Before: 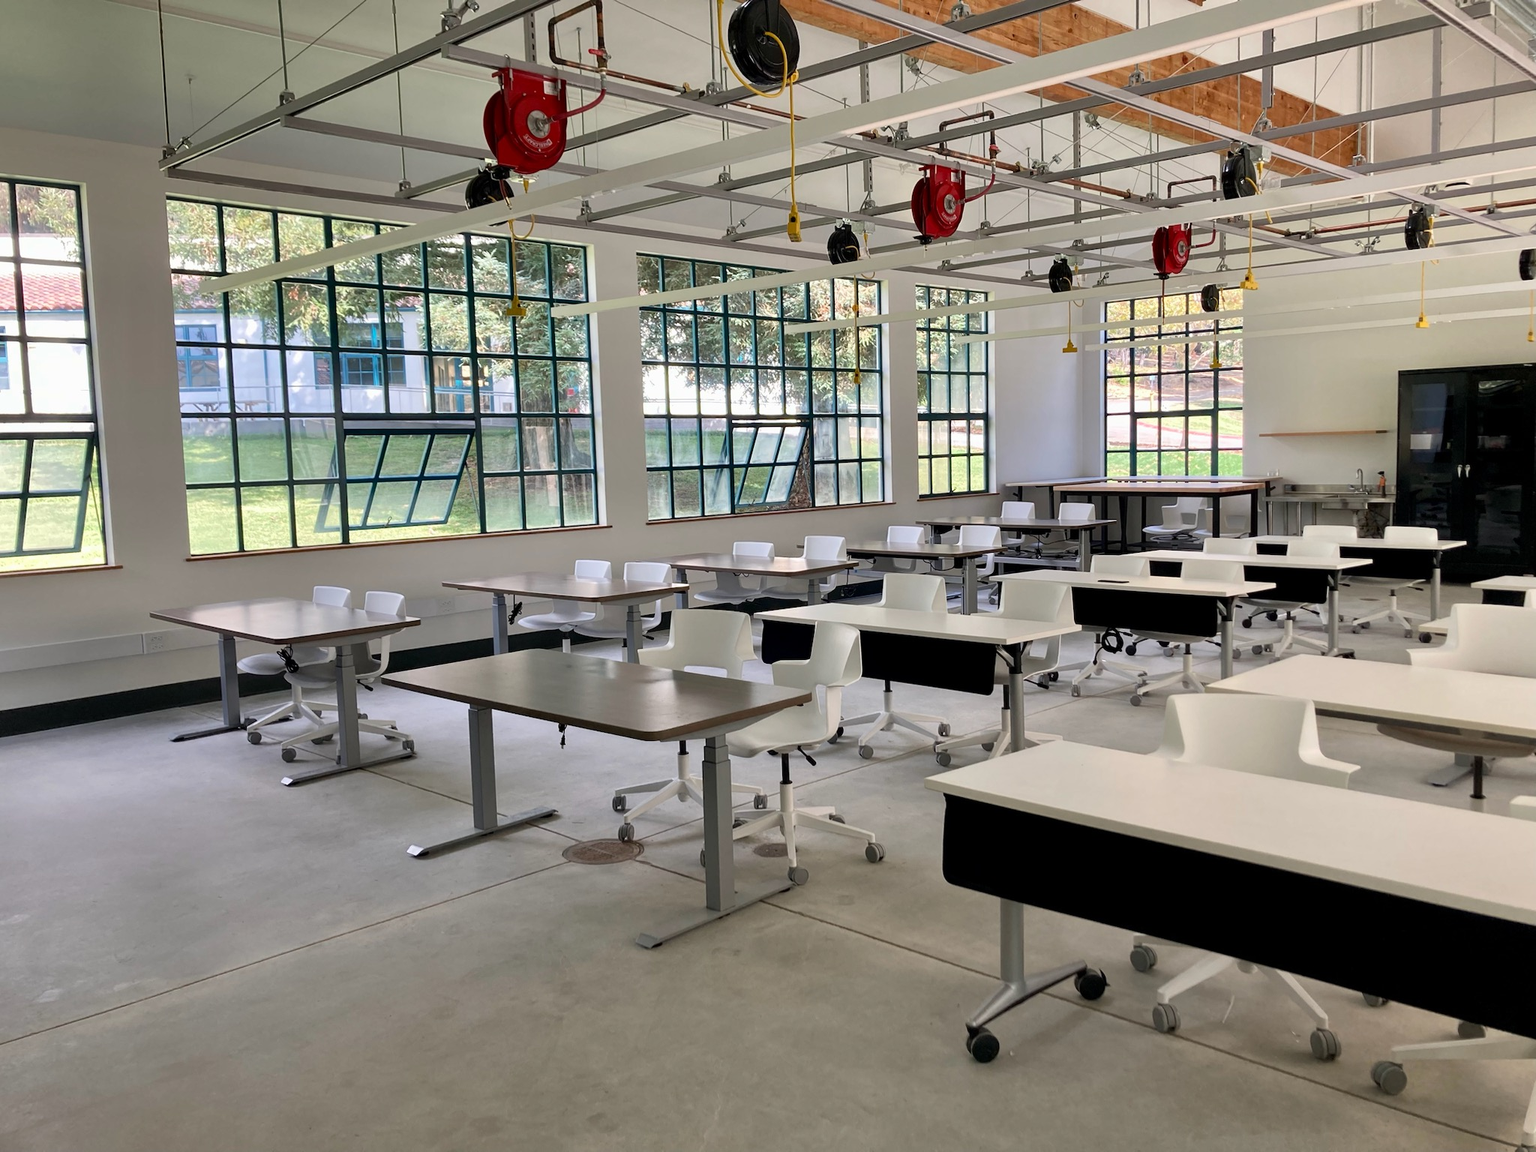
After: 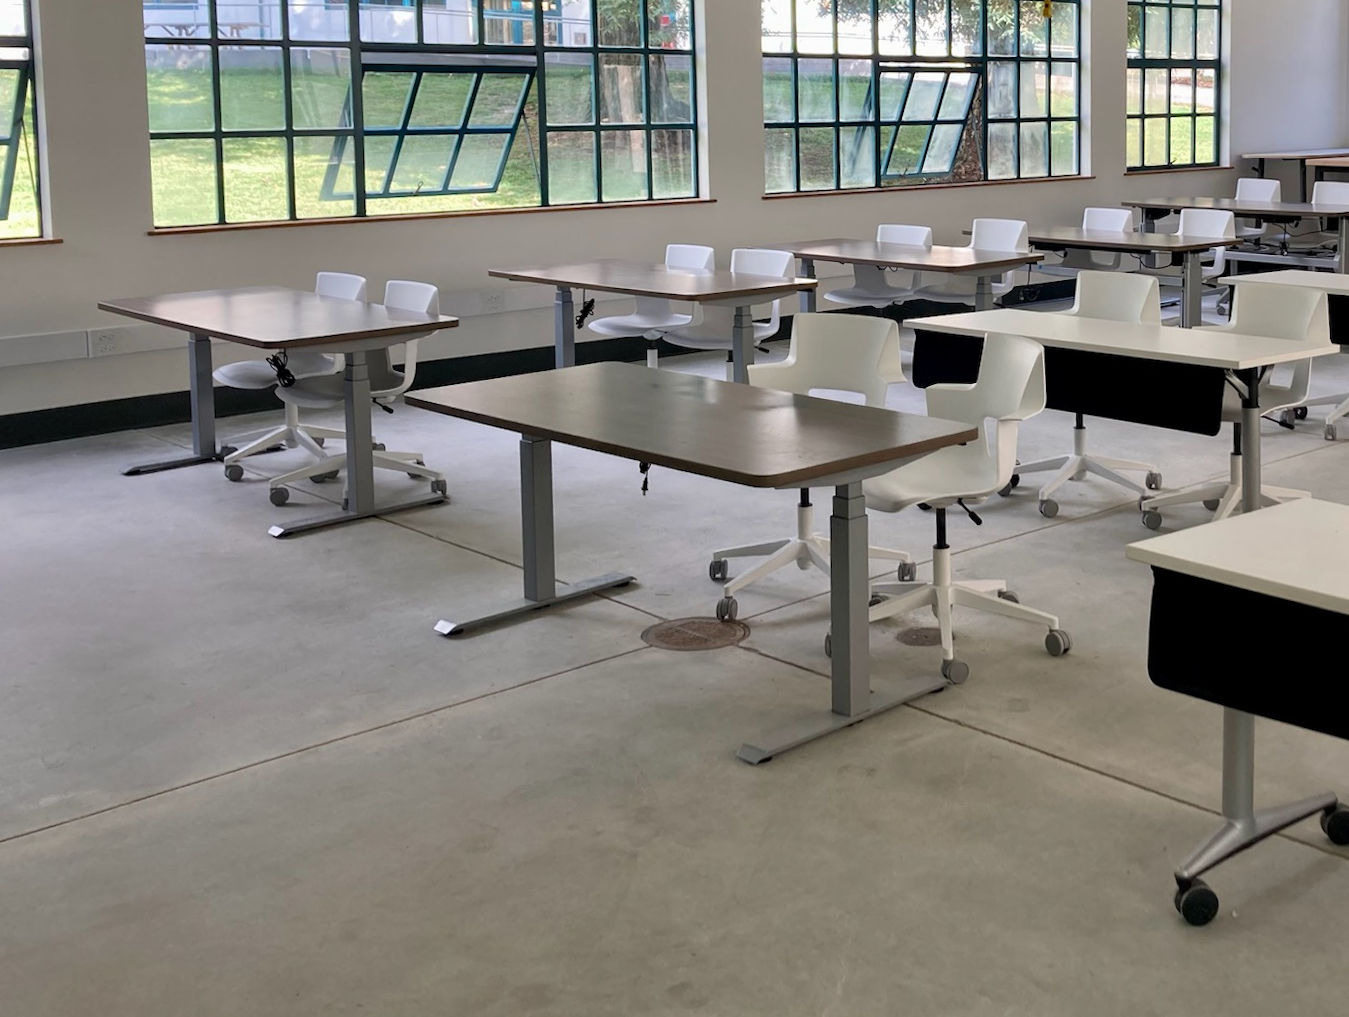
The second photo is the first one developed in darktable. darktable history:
crop and rotate: angle -1.19°, left 3.724%, top 31.917%, right 28.595%
shadows and highlights: shadows 24.75, highlights -25.11
